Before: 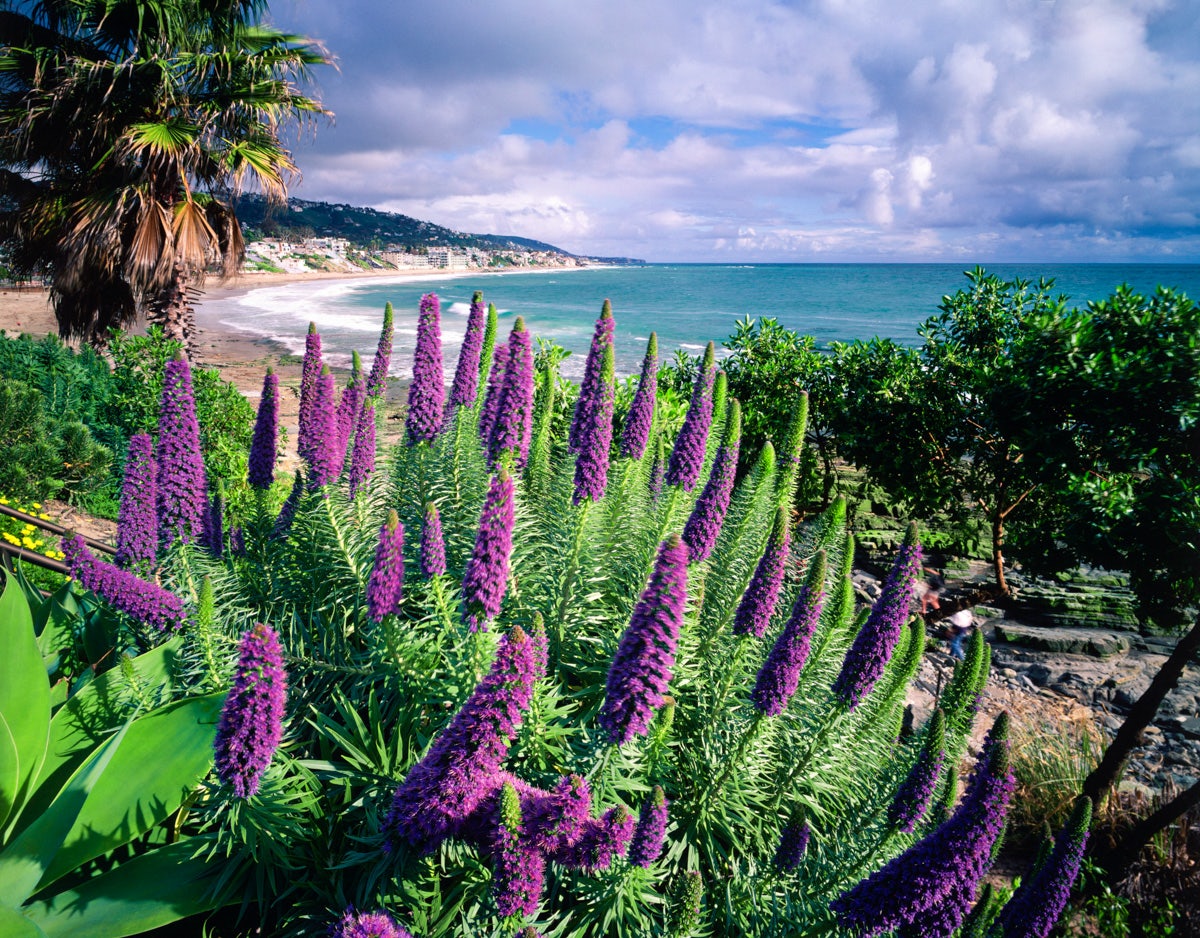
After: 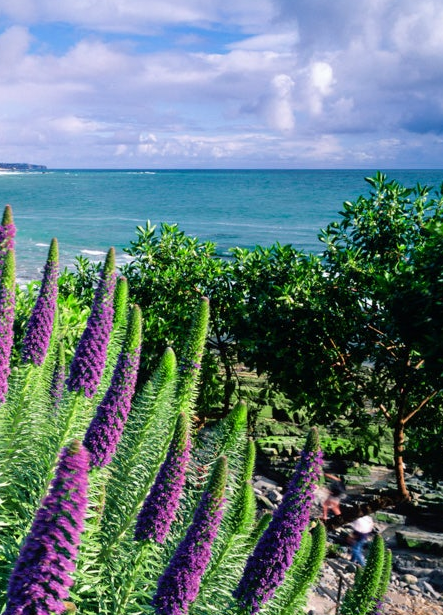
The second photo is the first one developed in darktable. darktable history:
crop and rotate: left 49.936%, top 10.094%, right 13.136%, bottom 24.256%
white balance: red 0.978, blue 0.999
